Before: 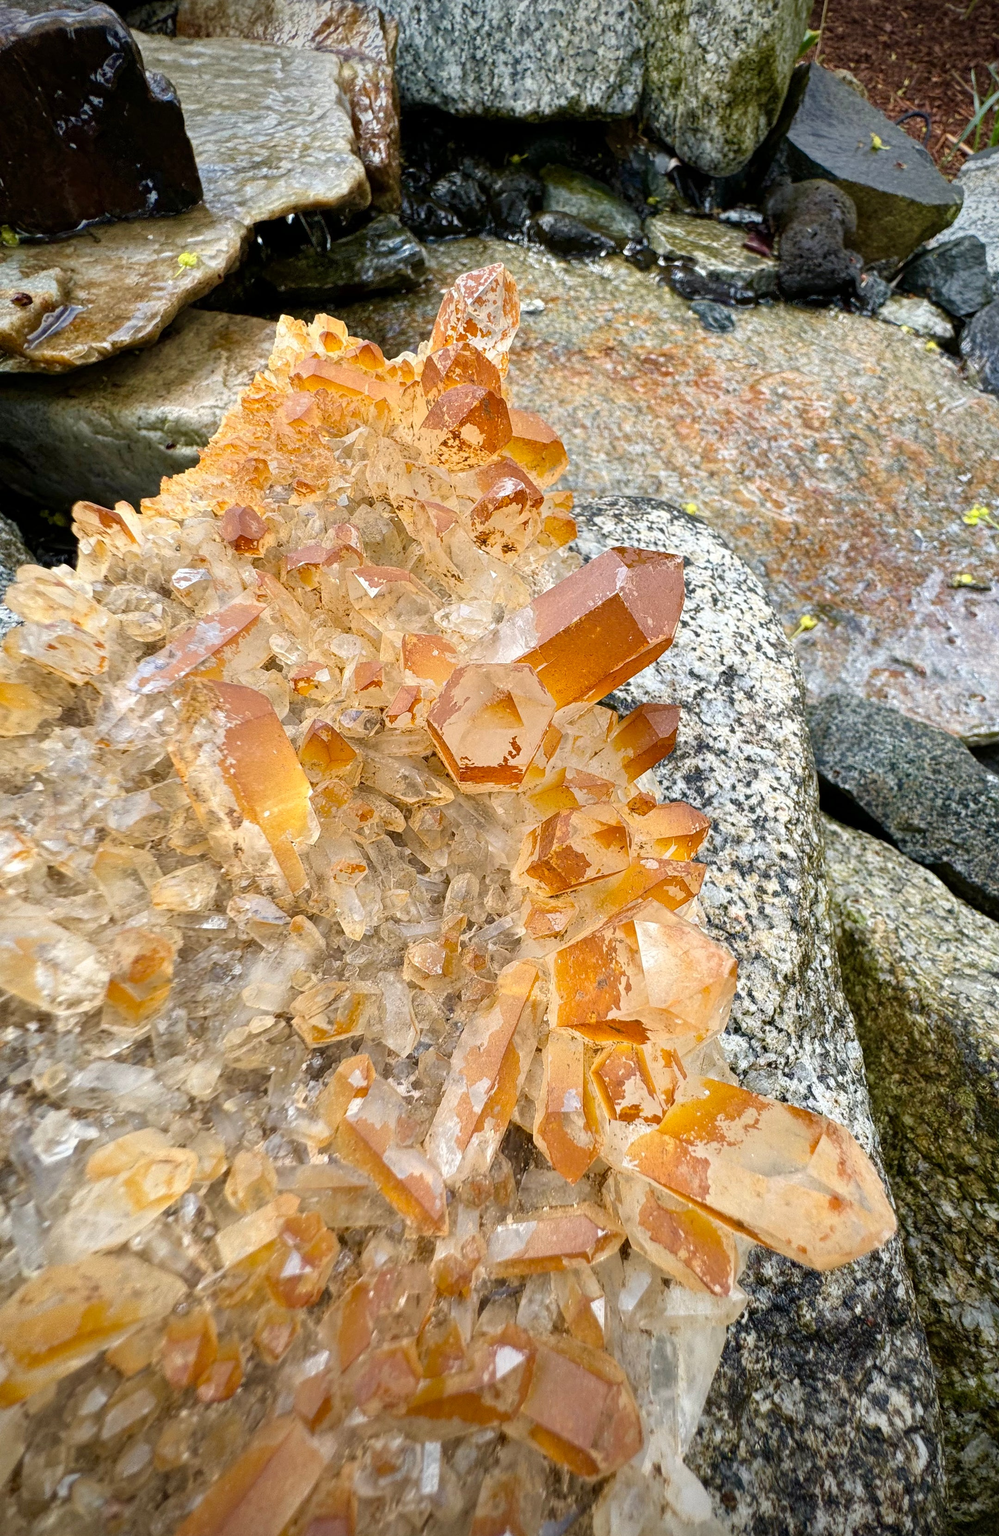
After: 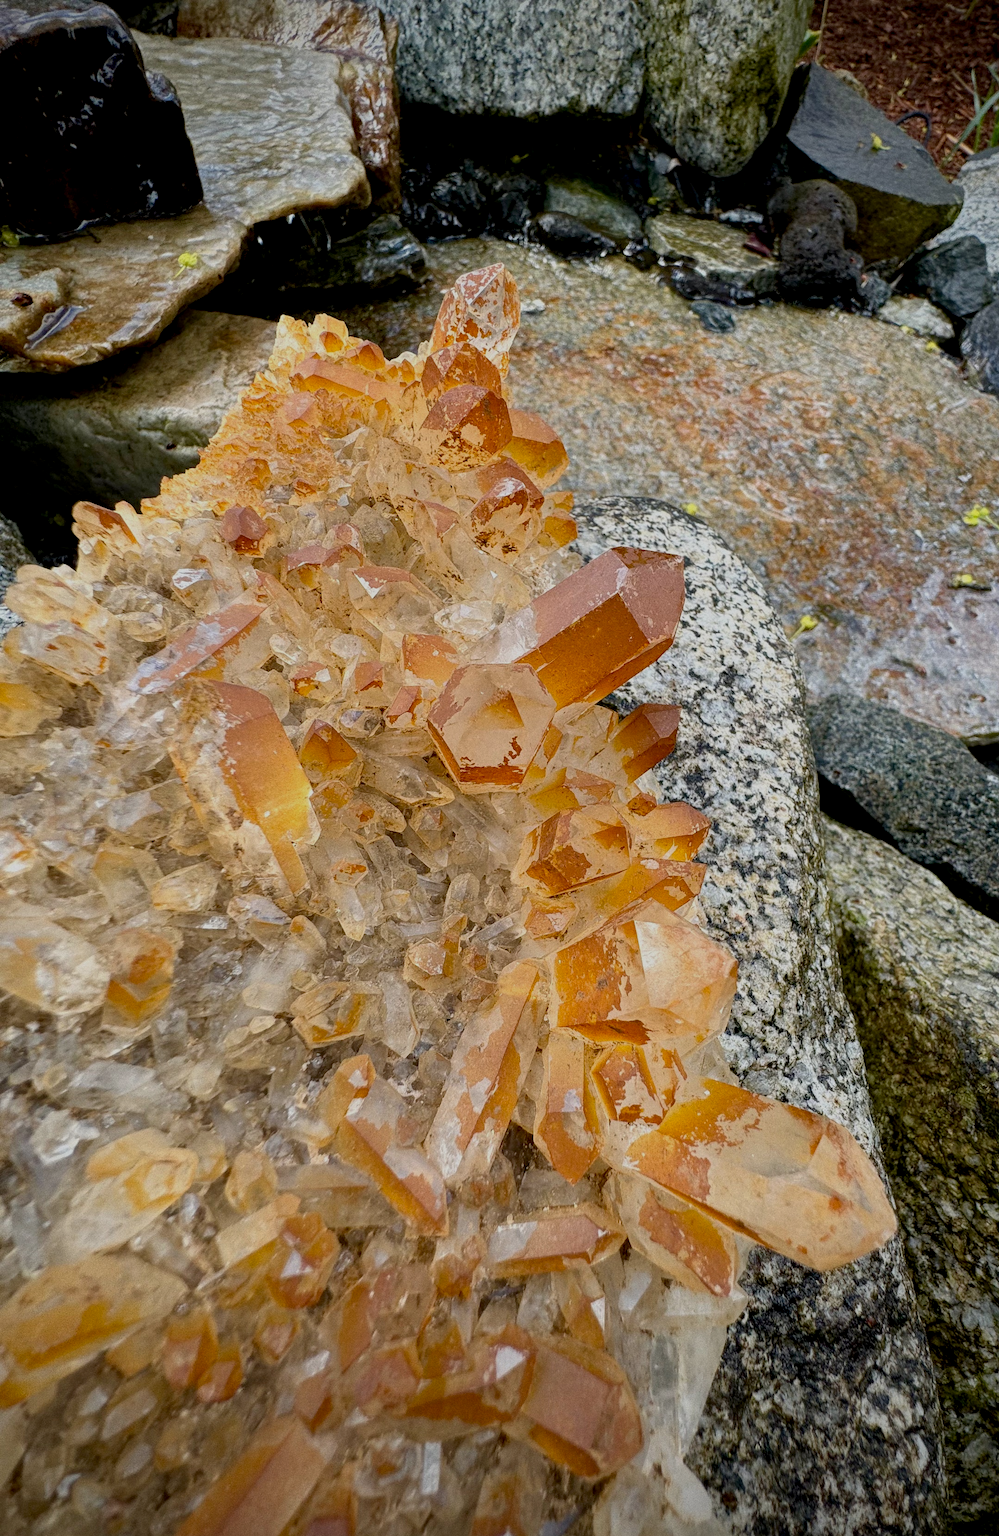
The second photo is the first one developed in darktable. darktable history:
grain: coarseness 0.09 ISO
exposure: black level correction 0.009, exposure -0.637 EV, compensate highlight preservation false
